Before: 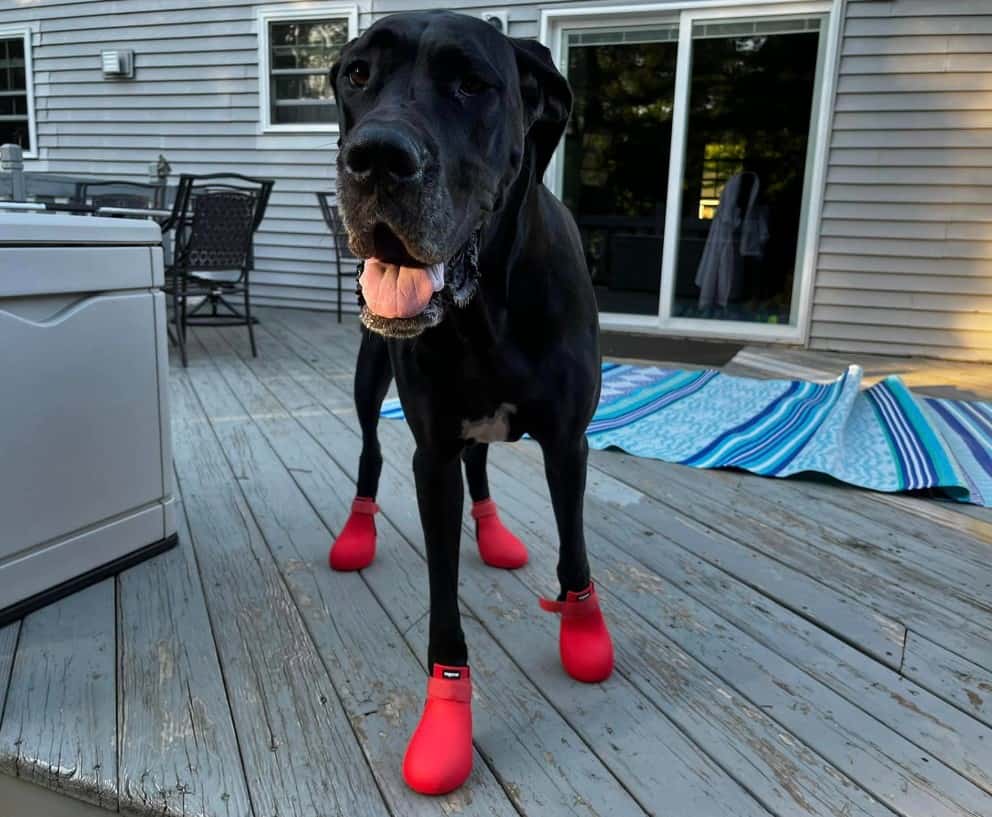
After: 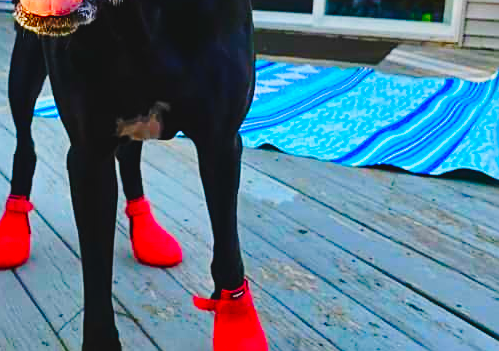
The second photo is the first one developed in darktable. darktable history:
base curve: curves: ch0 [(0, 0) (0.032, 0.037) (0.105, 0.228) (0.435, 0.76) (0.856, 0.983) (1, 1)], preserve colors none
sharpen: on, module defaults
crop: left 34.905%, top 37.025%, right 14.737%, bottom 20.008%
color correction: highlights b* -0.013, saturation 2.1
exposure: exposure -0.402 EV, compensate highlight preservation false
contrast brightness saturation: contrast -0.11
